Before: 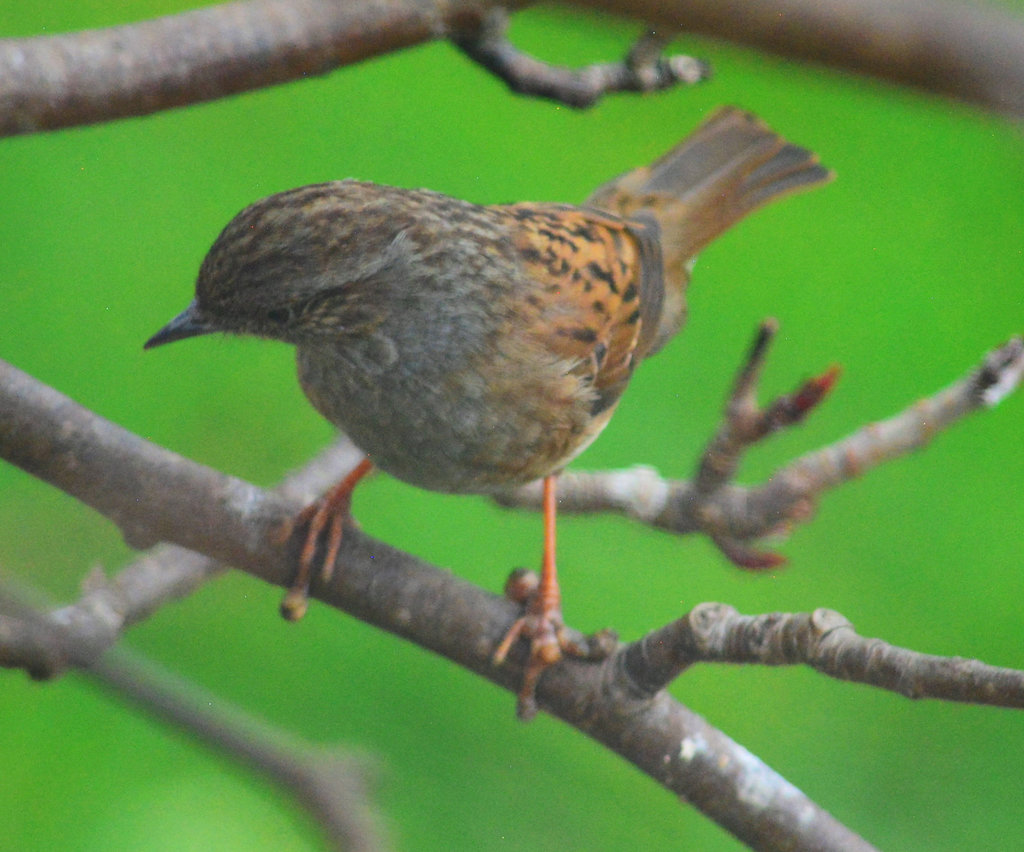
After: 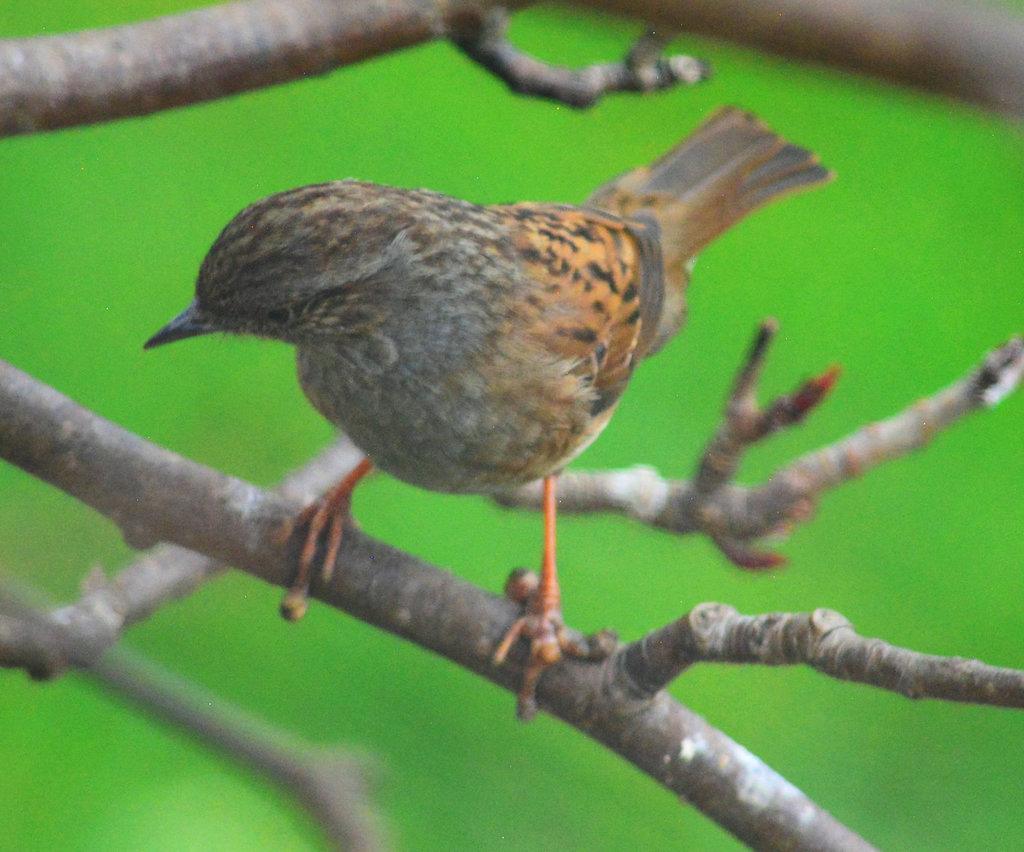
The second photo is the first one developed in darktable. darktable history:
exposure: black level correction -0.001, exposure 0.08 EV, compensate exposure bias true, compensate highlight preservation false
levels: levels [0.016, 0.492, 0.969]
